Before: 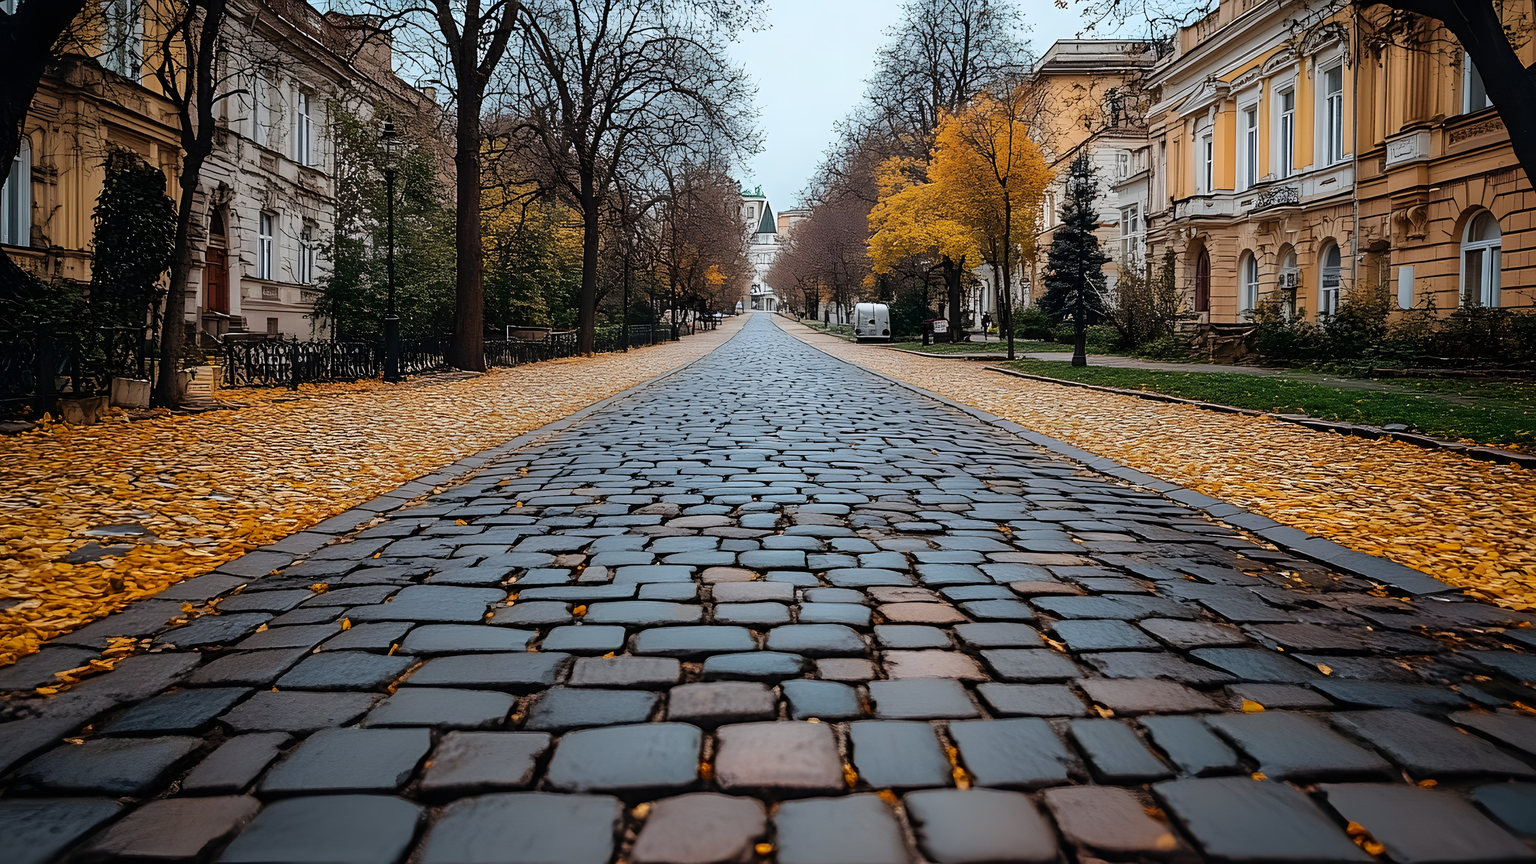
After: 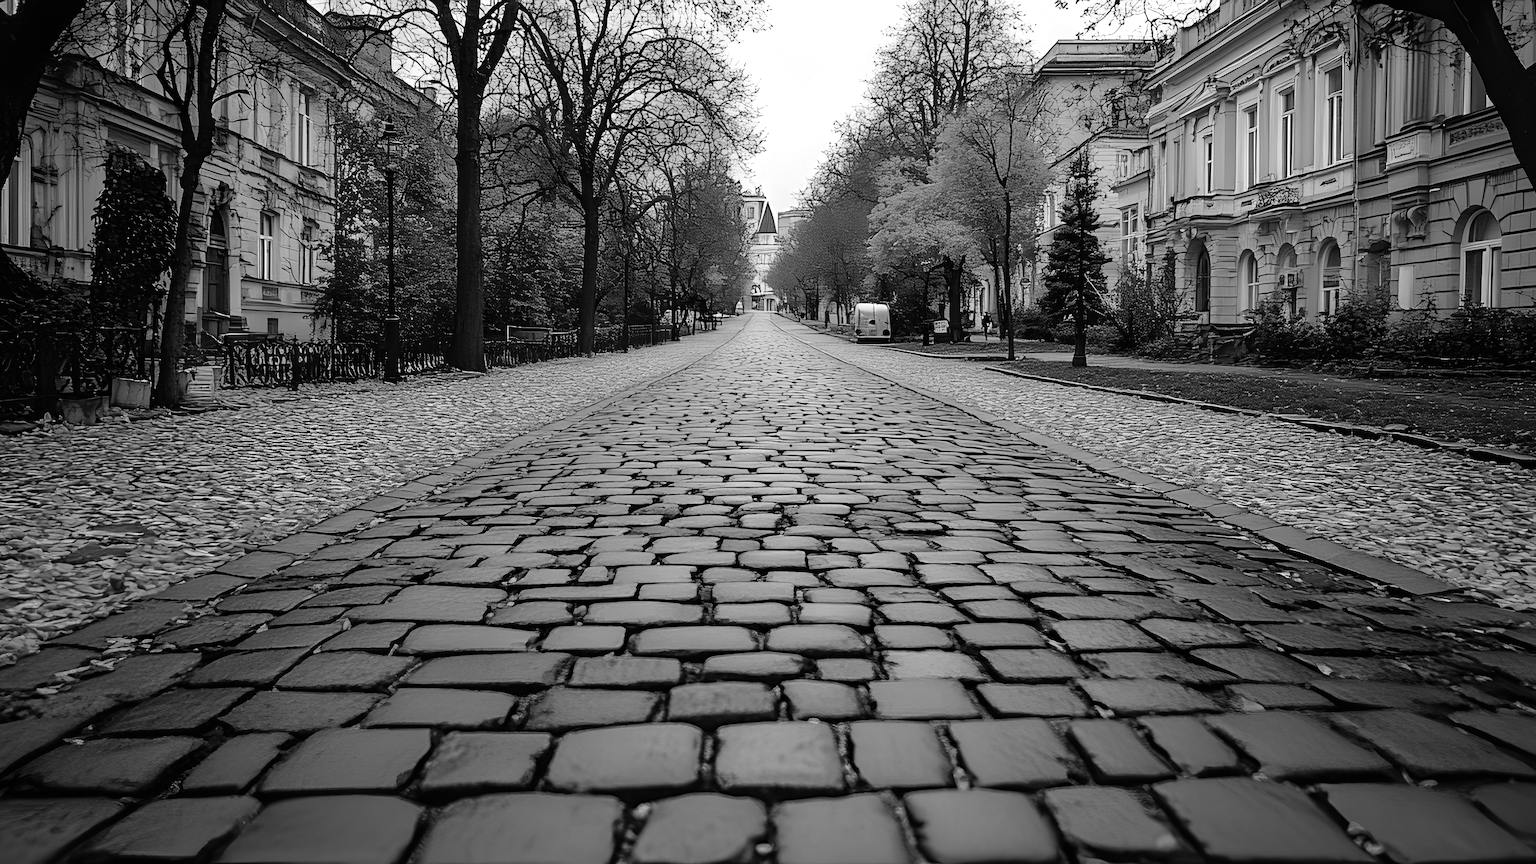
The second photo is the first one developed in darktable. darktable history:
tone equalizer: mask exposure compensation -0.489 EV
color zones: curves: ch0 [(0, 0.613) (0.01, 0.613) (0.245, 0.448) (0.498, 0.529) (0.642, 0.665) (0.879, 0.777) (0.99, 0.613)]; ch1 [(0, 0) (0.143, 0) (0.286, 0) (0.429, 0) (0.571, 0) (0.714, 0) (0.857, 0)]
